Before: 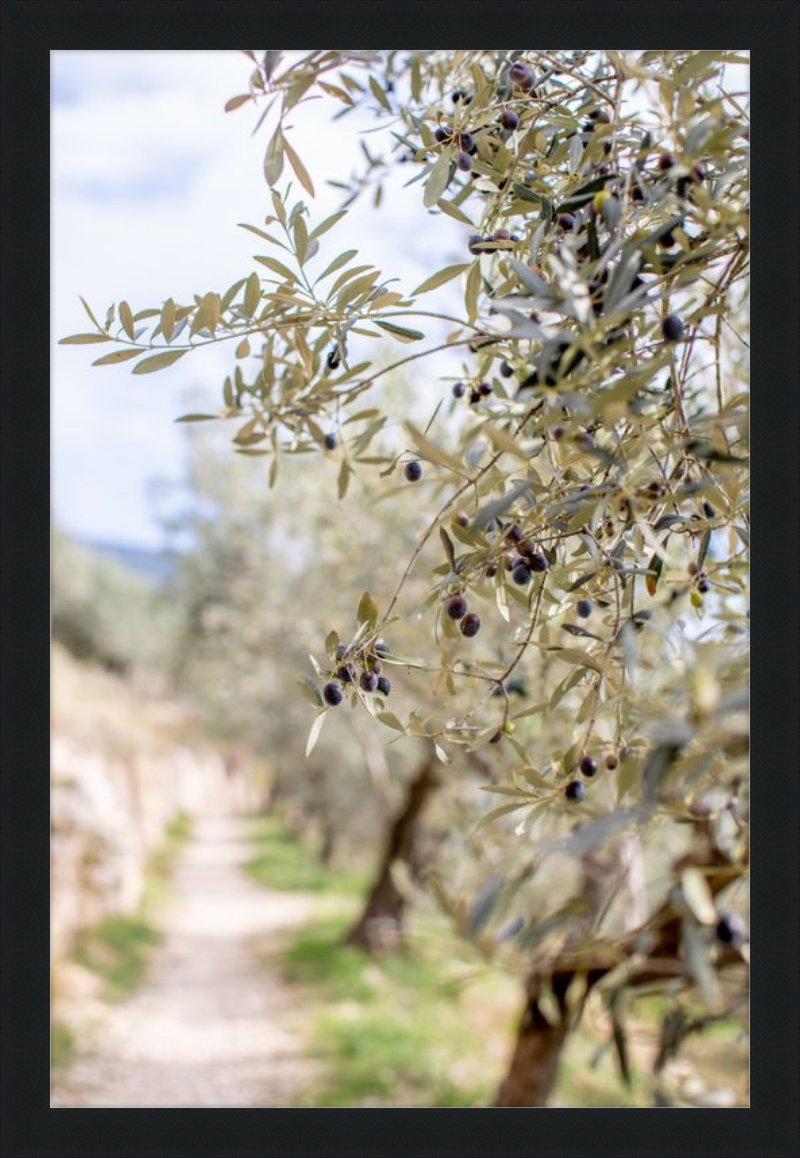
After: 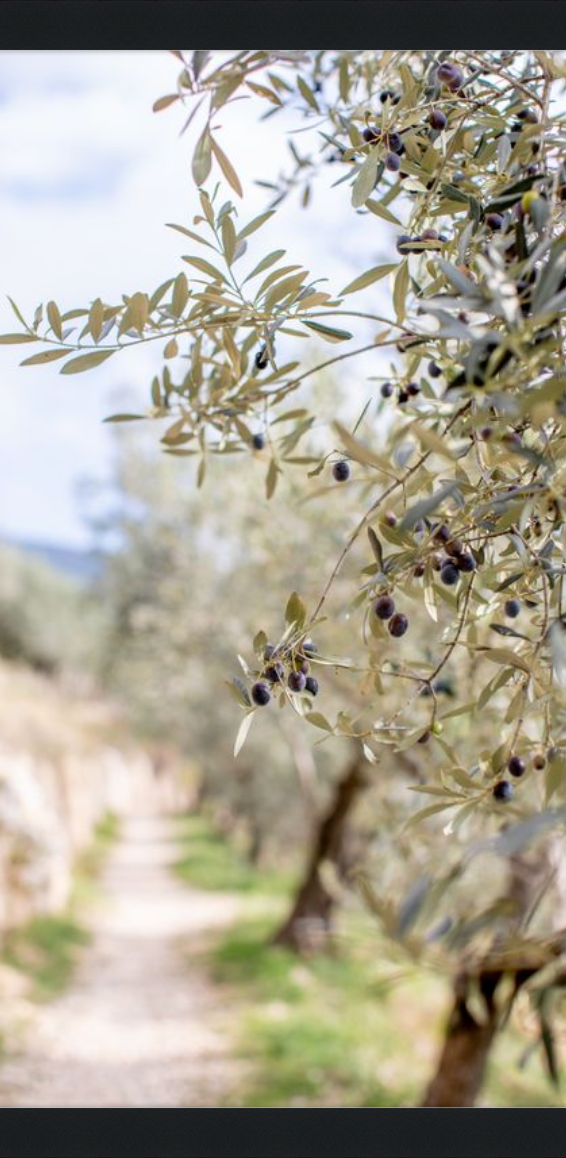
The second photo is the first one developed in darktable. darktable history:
crop and rotate: left 9.081%, right 20.14%
